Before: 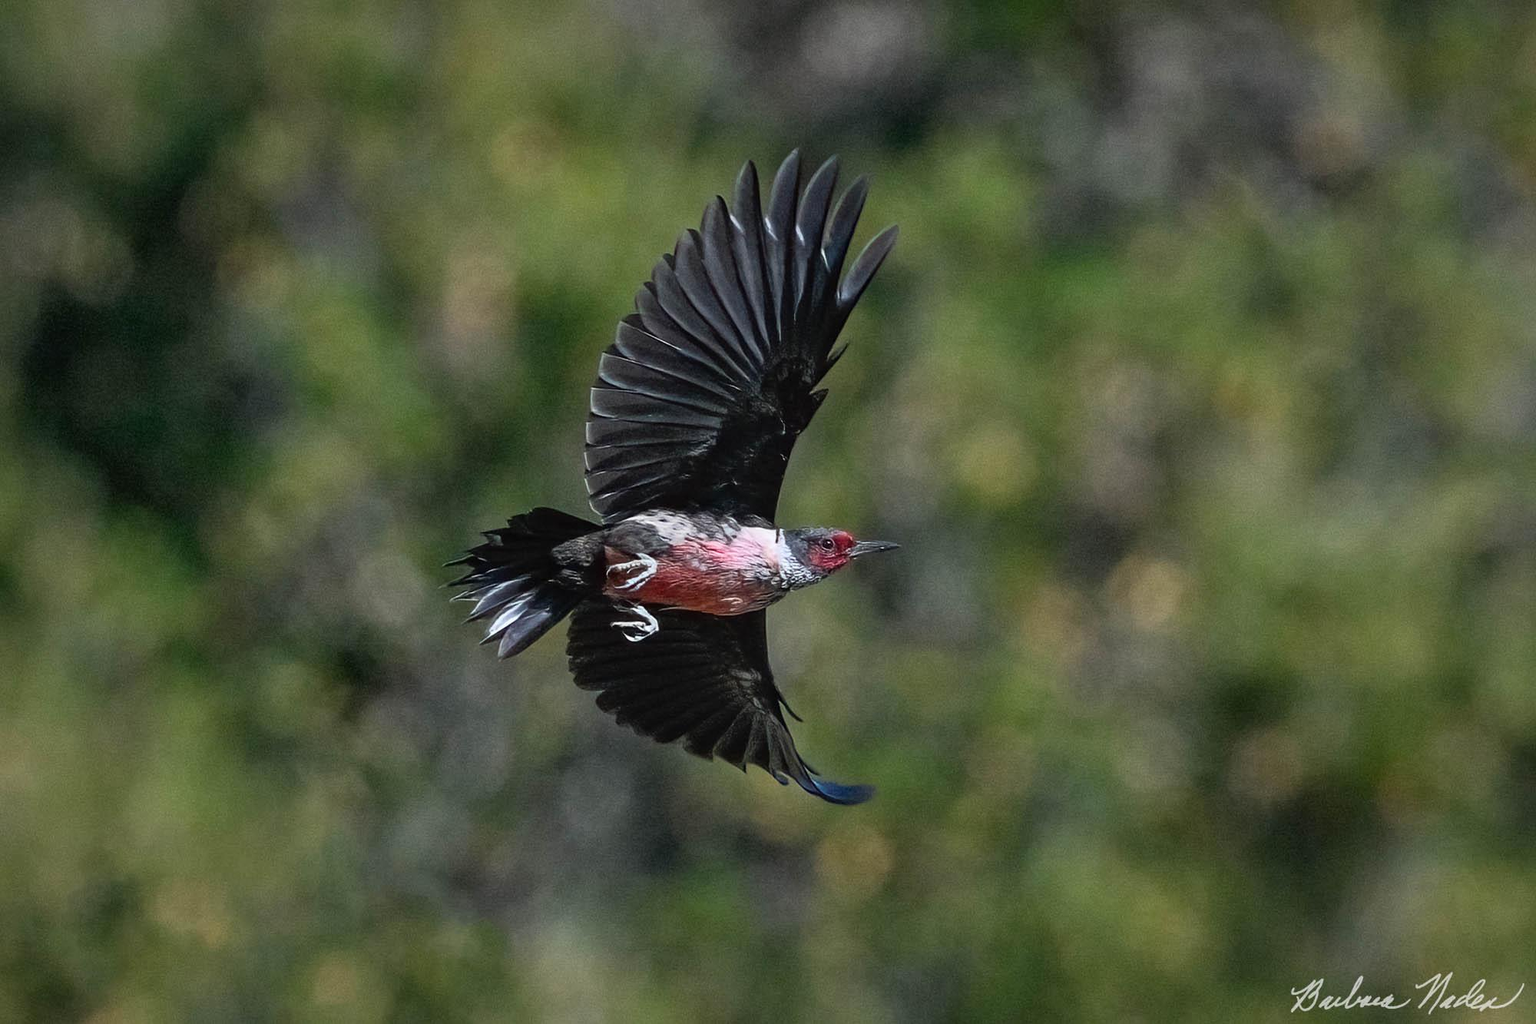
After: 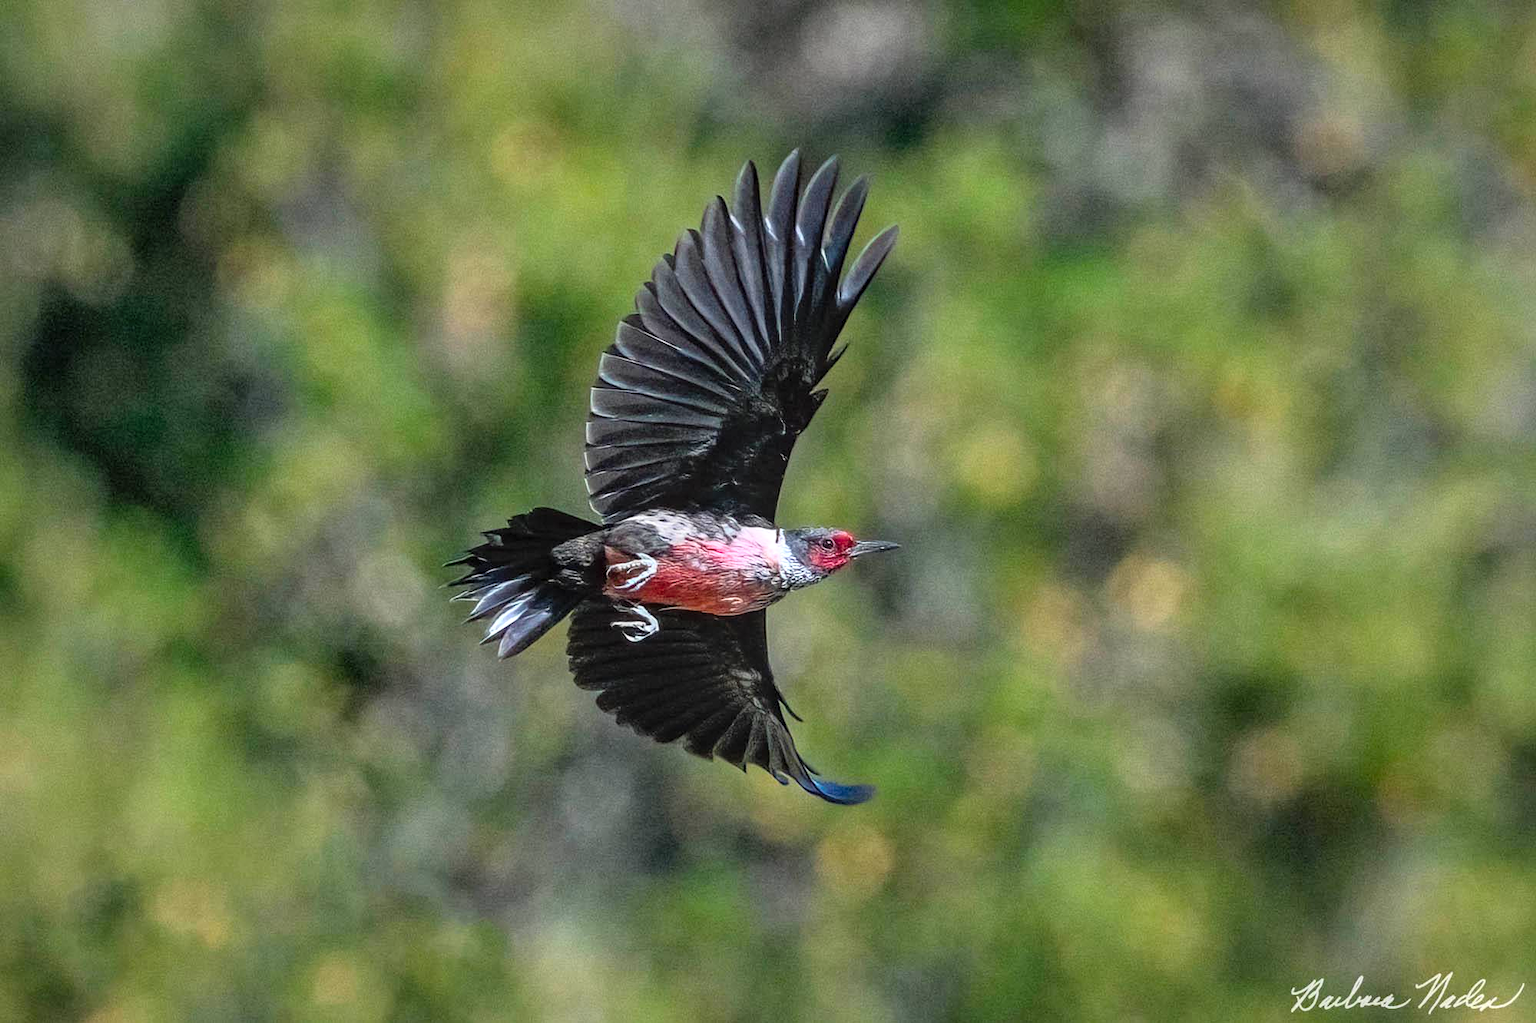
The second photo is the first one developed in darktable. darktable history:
shadows and highlights: shadows 5, soften with gaussian
contrast brightness saturation: contrast 0.07, brightness 0.18, saturation 0.4
local contrast: on, module defaults
levels: levels [0, 0.474, 0.947]
